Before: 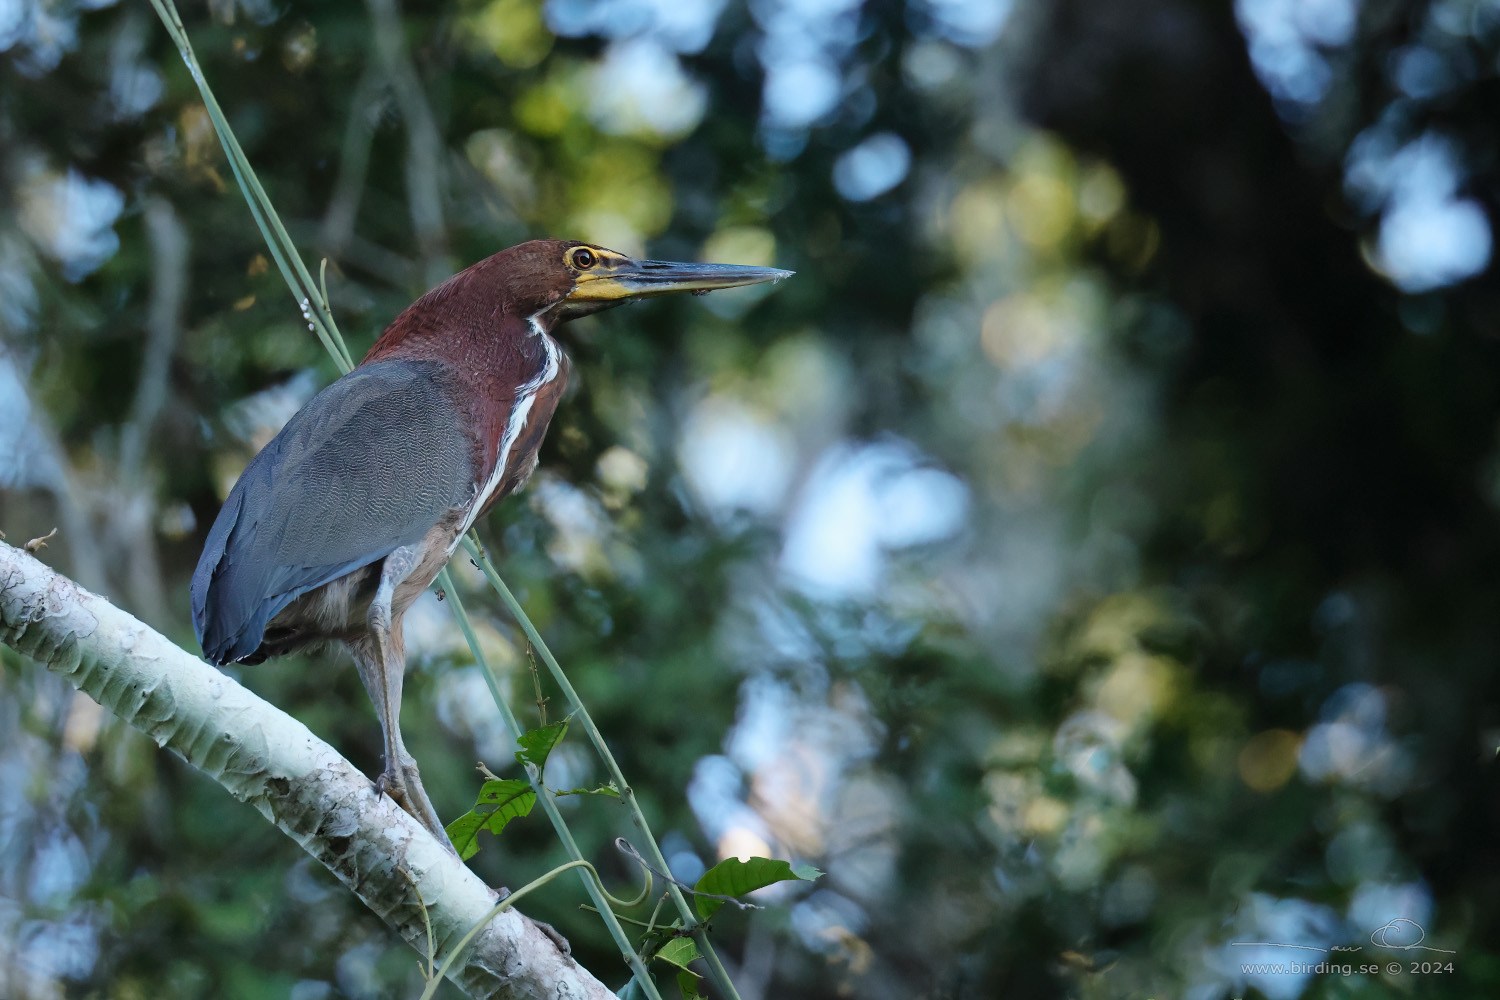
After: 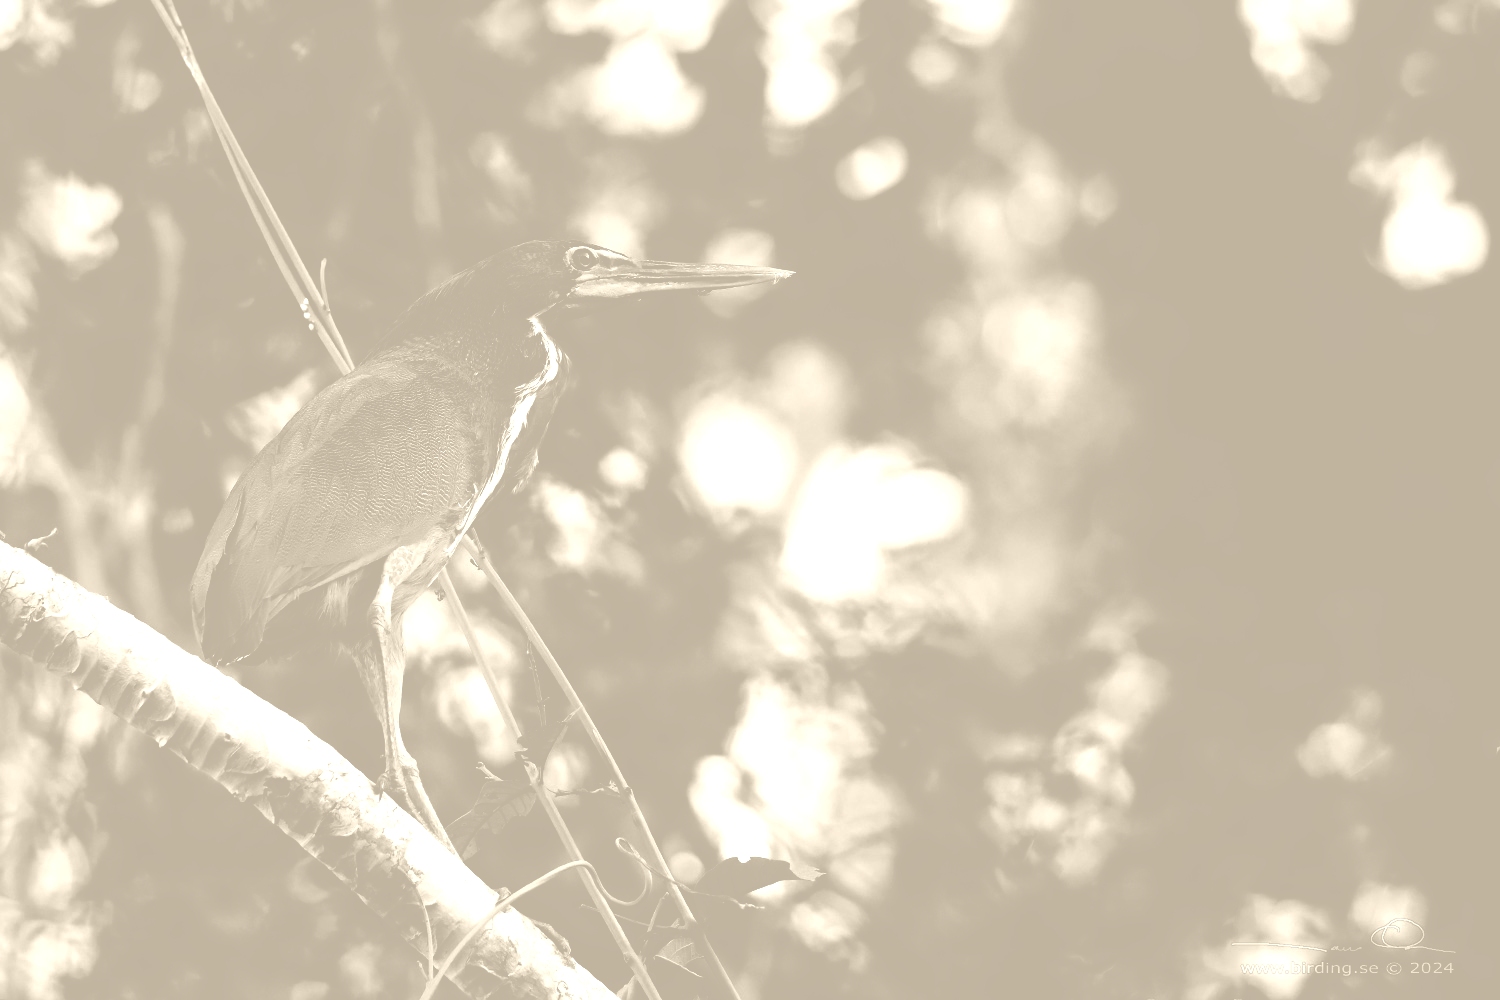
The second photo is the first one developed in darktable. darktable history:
color calibration: output gray [0.21, 0.42, 0.37, 0], gray › normalize channels true, illuminant same as pipeline (D50), adaptation XYZ, x 0.346, y 0.359, gamut compression 0
tone curve: curves: ch0 [(0, 0) (0.003, 0.009) (0.011, 0.013) (0.025, 0.019) (0.044, 0.029) (0.069, 0.04) (0.1, 0.053) (0.136, 0.08) (0.177, 0.114) (0.224, 0.151) (0.277, 0.207) (0.335, 0.267) (0.399, 0.35) (0.468, 0.442) (0.543, 0.545) (0.623, 0.656) (0.709, 0.752) (0.801, 0.843) (0.898, 0.932) (1, 1)], preserve colors none
base curve: curves: ch0 [(0, 0.02) (0.083, 0.036) (1, 1)], preserve colors none
colorize: hue 36°, saturation 71%, lightness 80.79%
